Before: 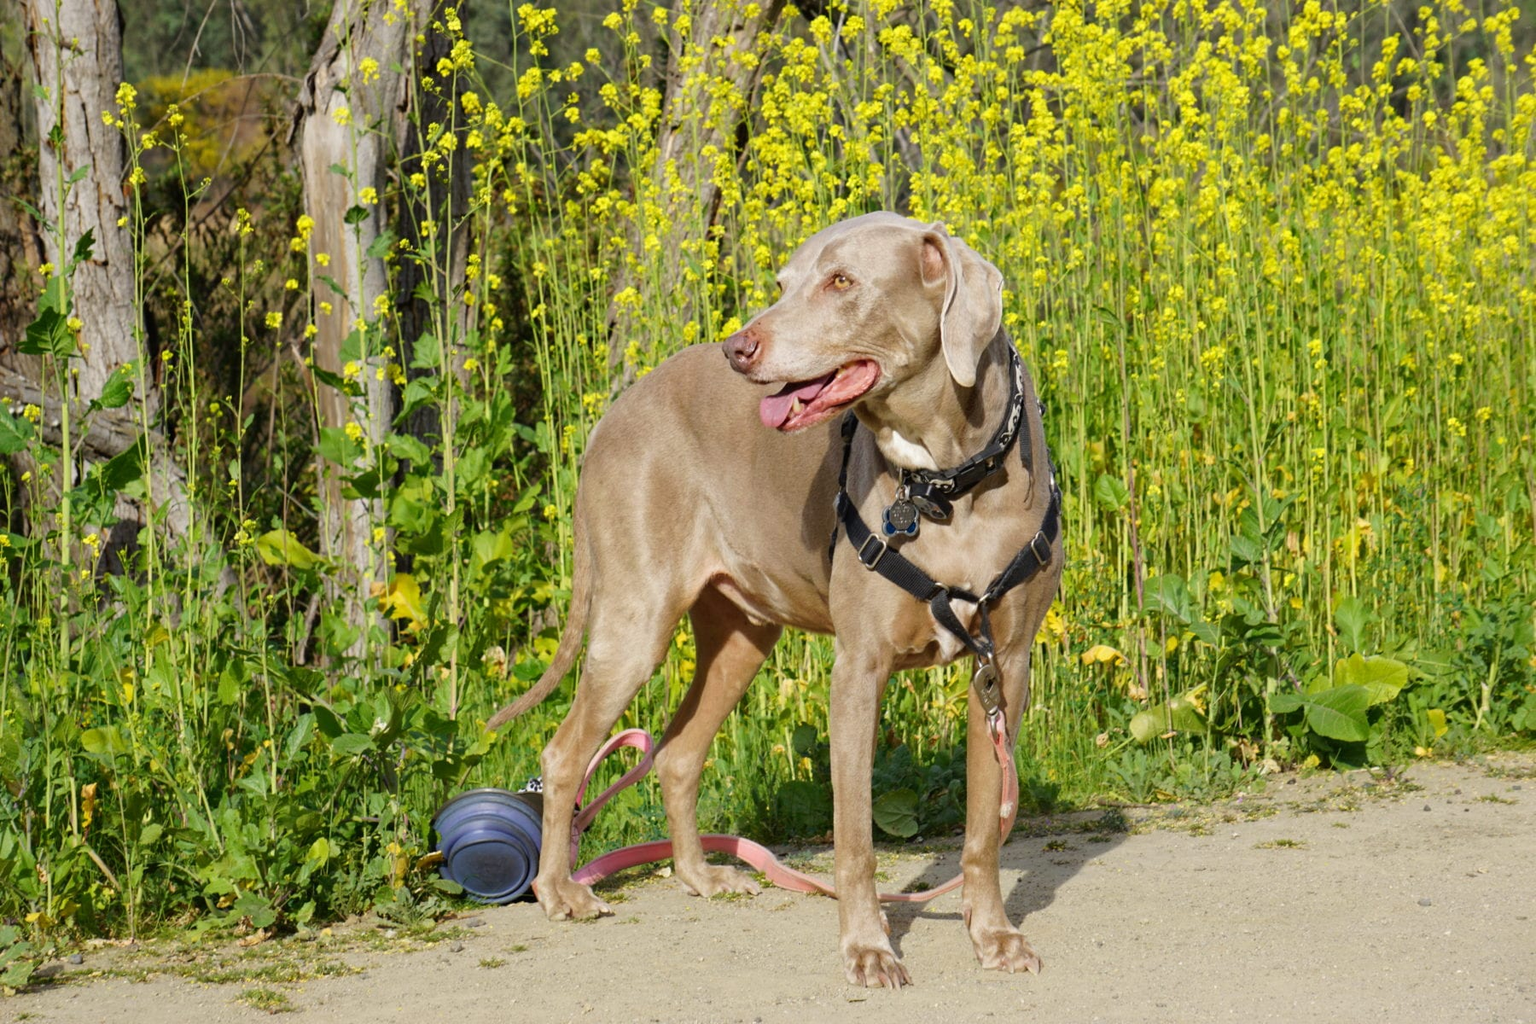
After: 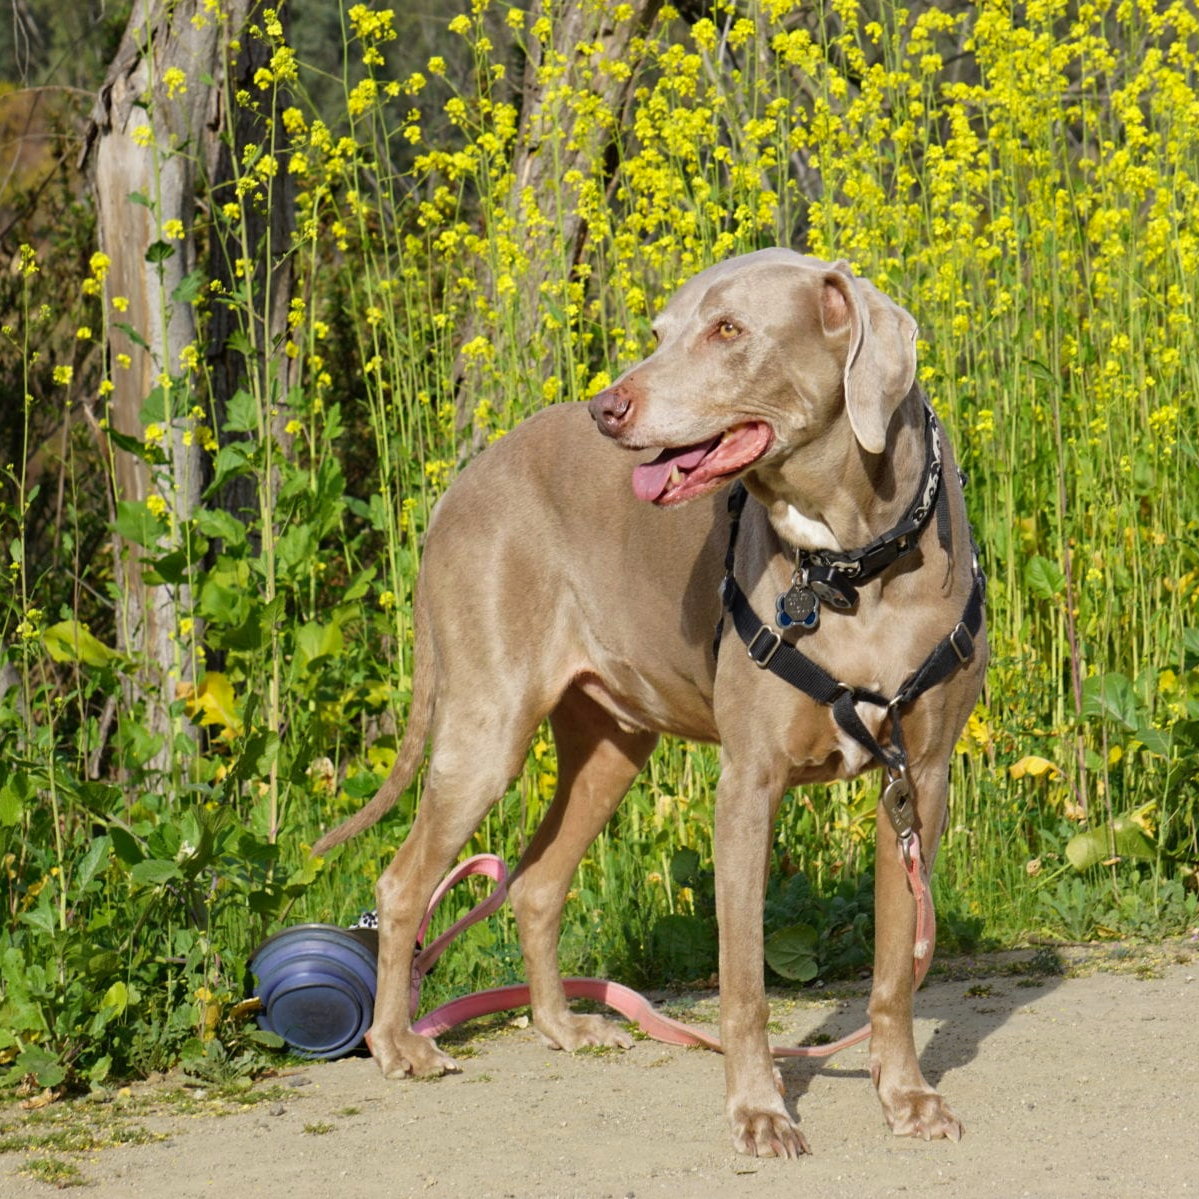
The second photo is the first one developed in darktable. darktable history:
base curve: curves: ch0 [(0, 0) (0.303, 0.277) (1, 1)], preserve colors none
crop and rotate: left 14.334%, right 19.019%
